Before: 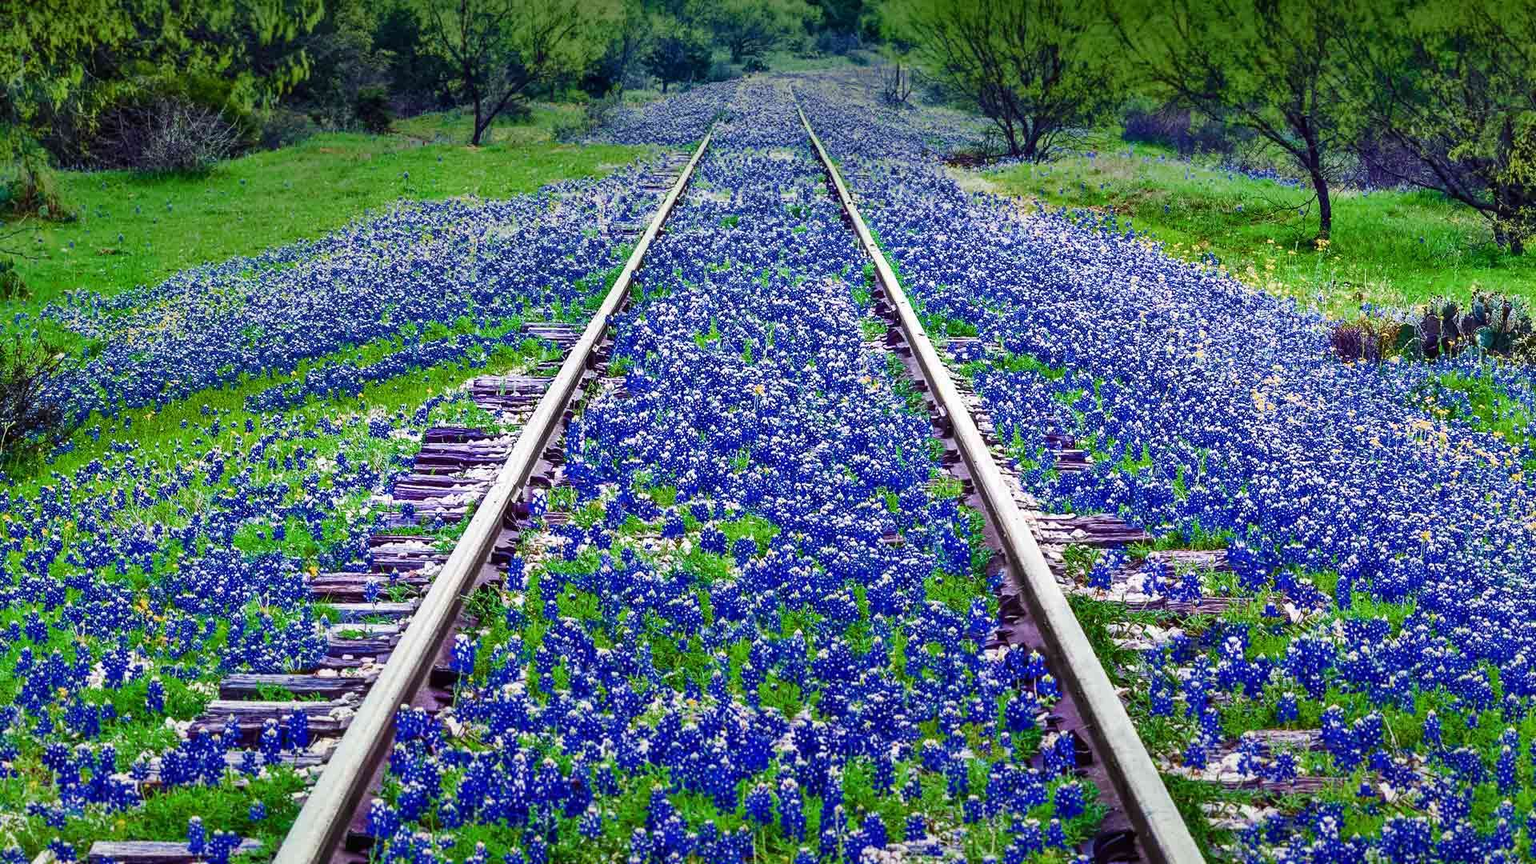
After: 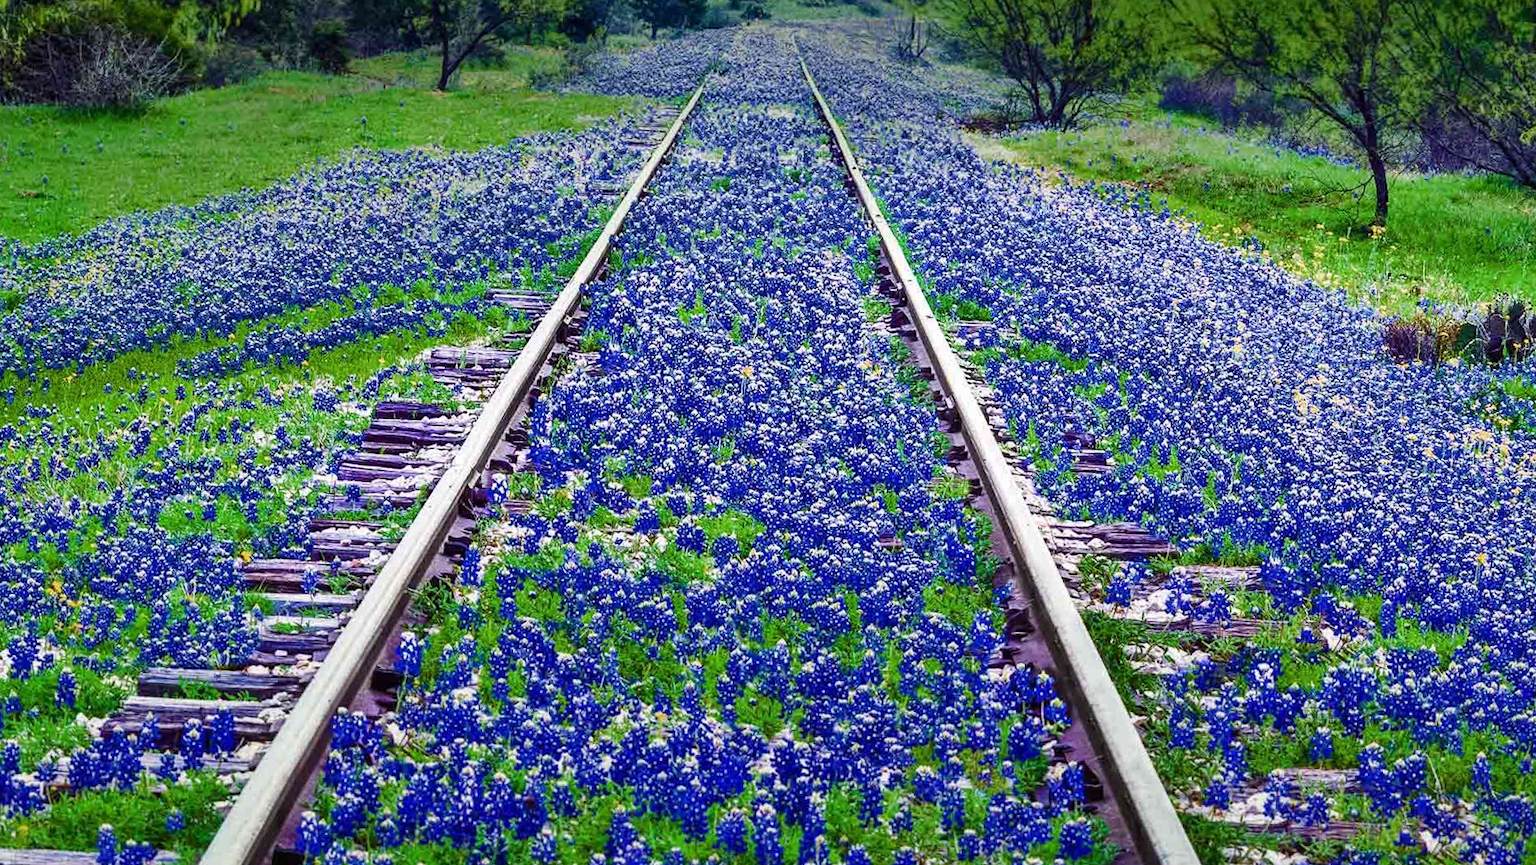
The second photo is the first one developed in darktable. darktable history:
crop and rotate: angle -1.92°, left 3.073%, top 3.761%, right 1.468%, bottom 0.627%
